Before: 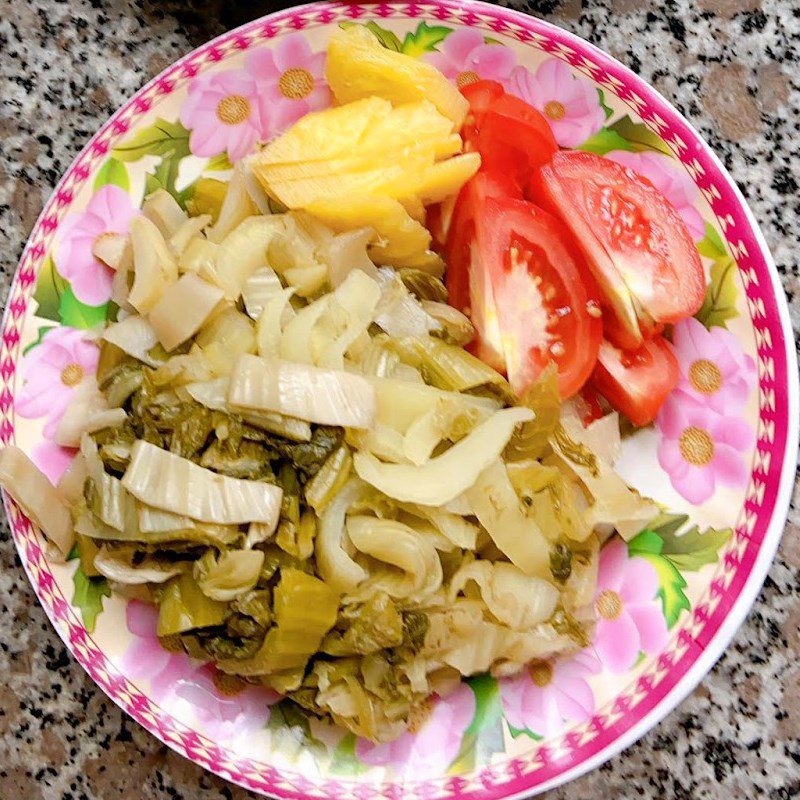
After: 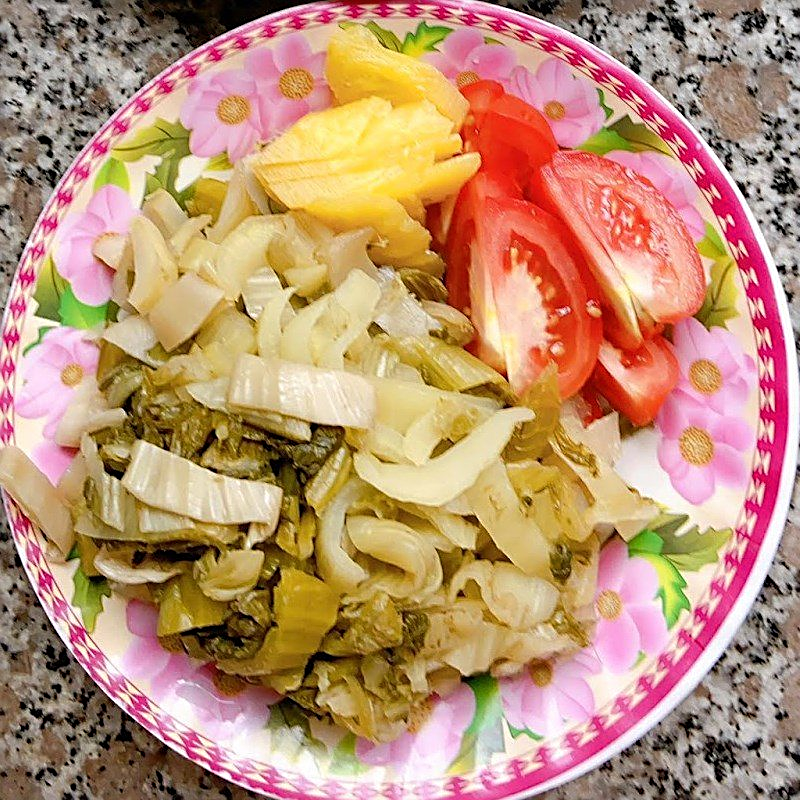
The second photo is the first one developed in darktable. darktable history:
contrast equalizer: y [[0.5 ×6], [0.5 ×6], [0.5, 0.5, 0.501, 0.545, 0.707, 0.863], [0 ×6], [0 ×6]], mix 0.604
sharpen: on, module defaults
